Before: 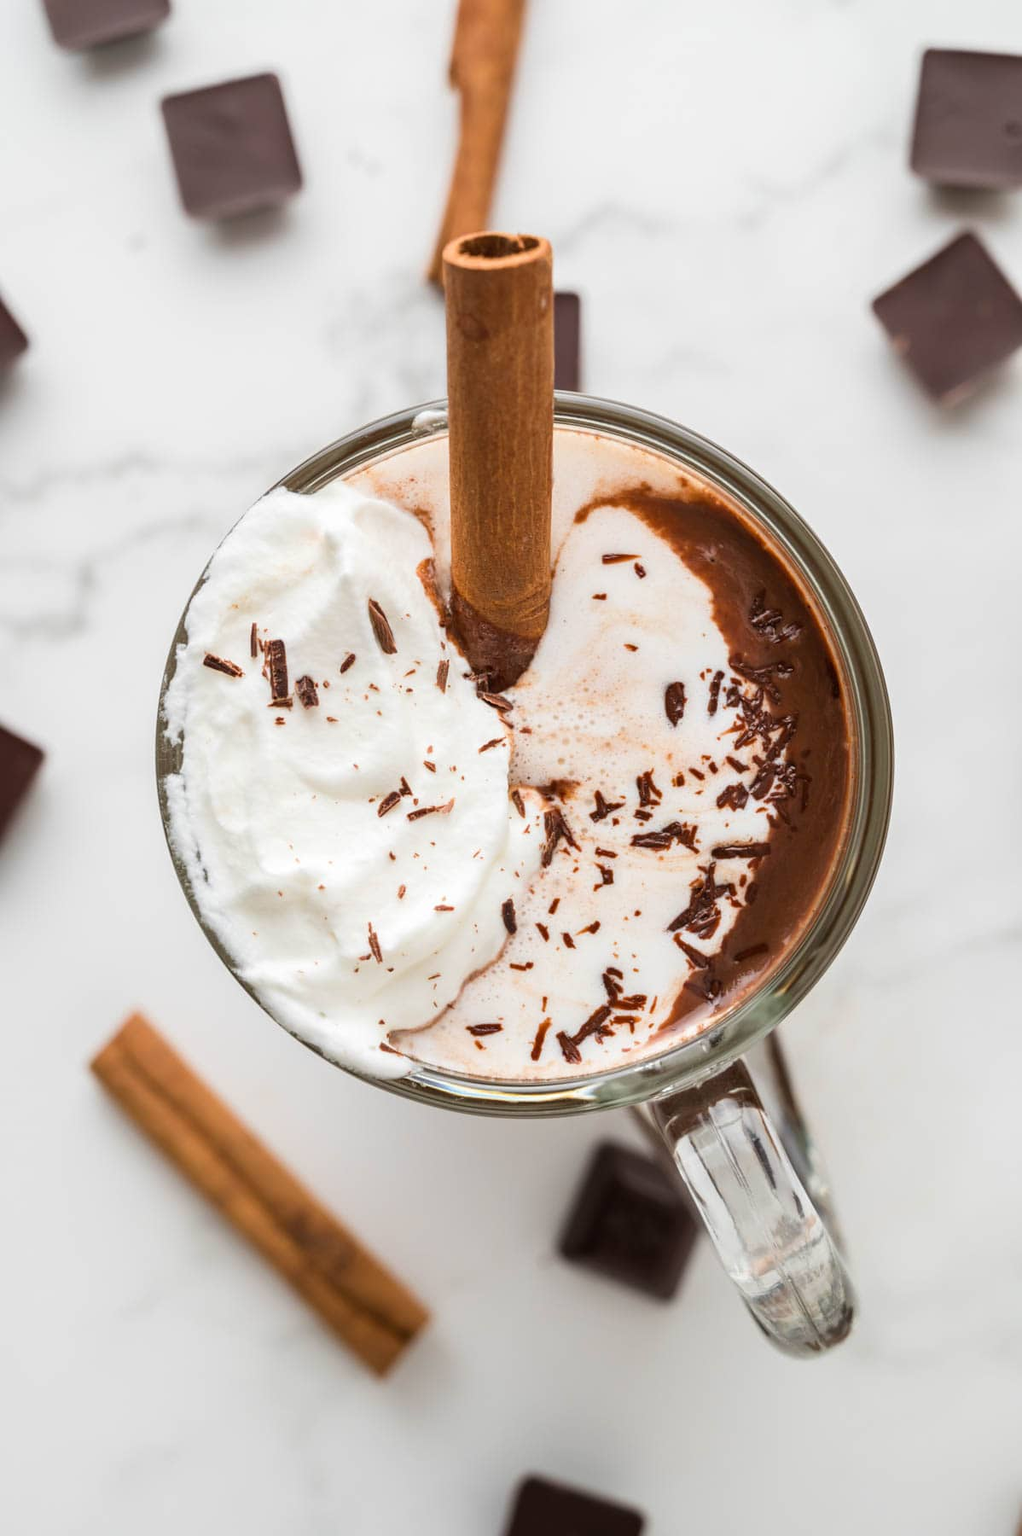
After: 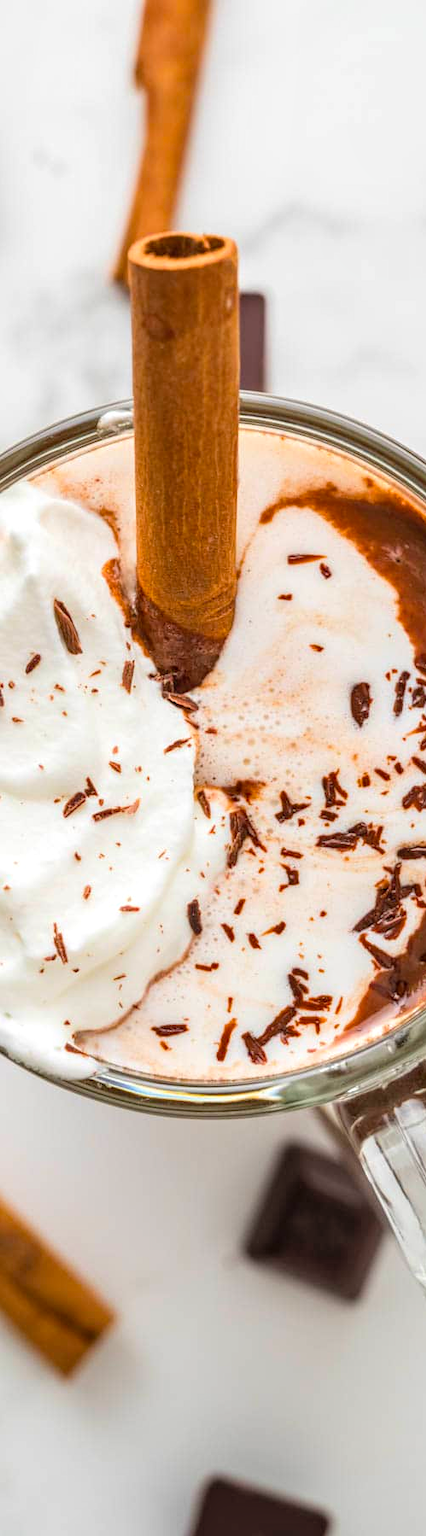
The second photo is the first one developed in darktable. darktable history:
crop: left 30.812%, right 27.444%
contrast brightness saturation: brightness 0.089, saturation 0.19
local contrast: detail 130%
color balance rgb: perceptual saturation grading › global saturation 9.96%, global vibrance 20%
